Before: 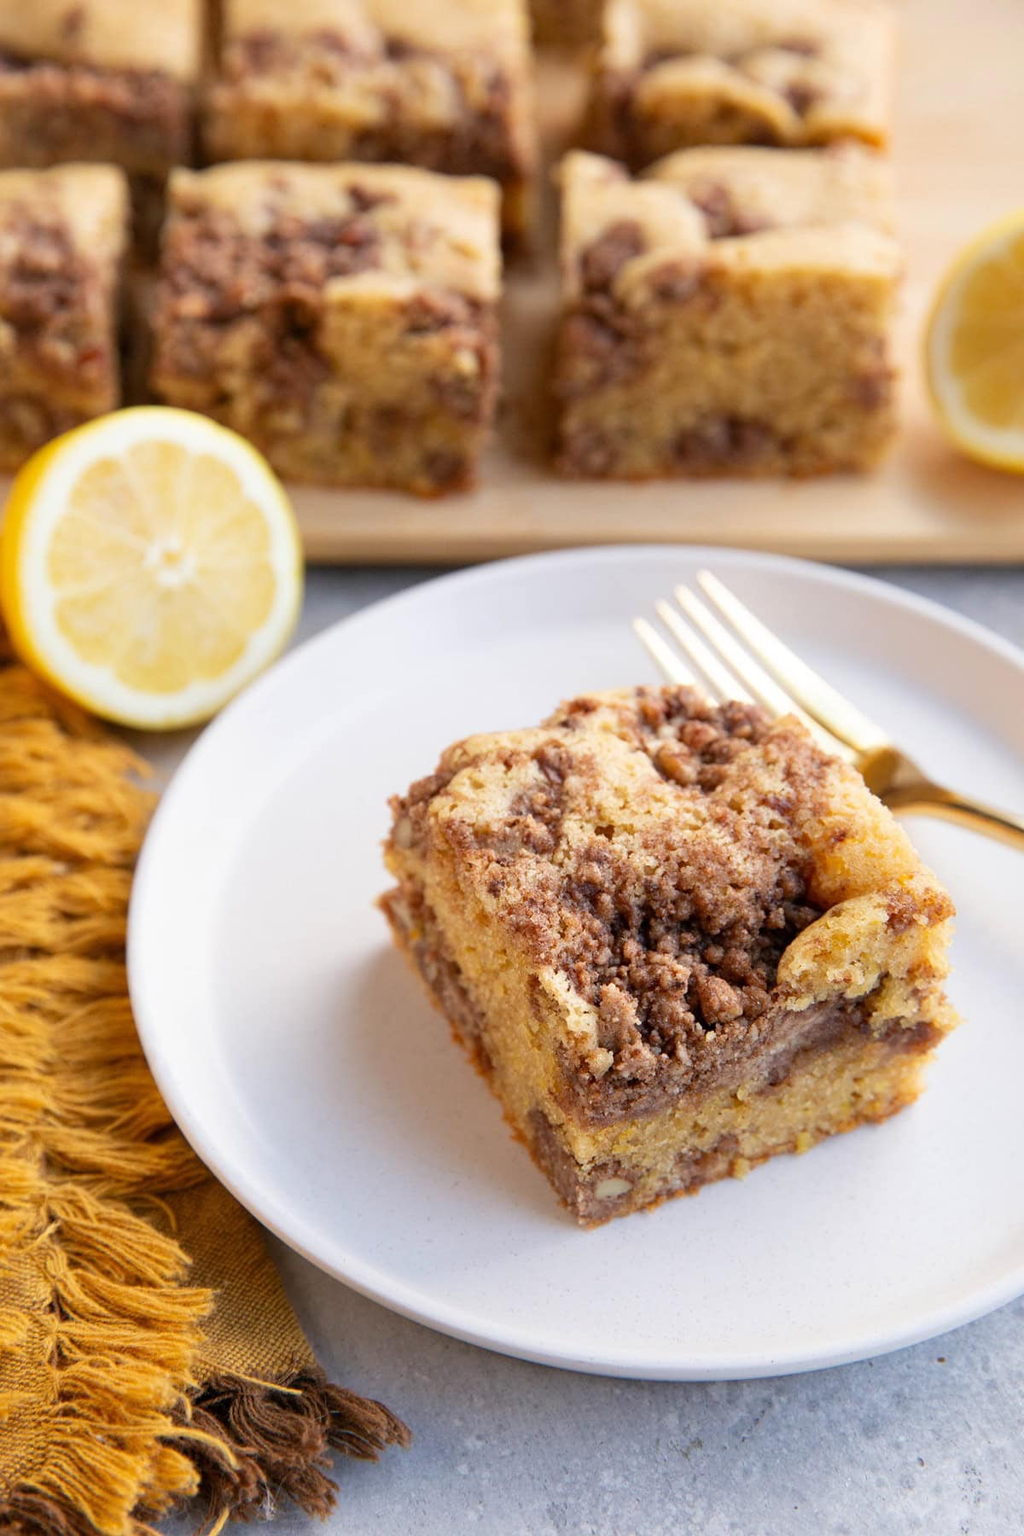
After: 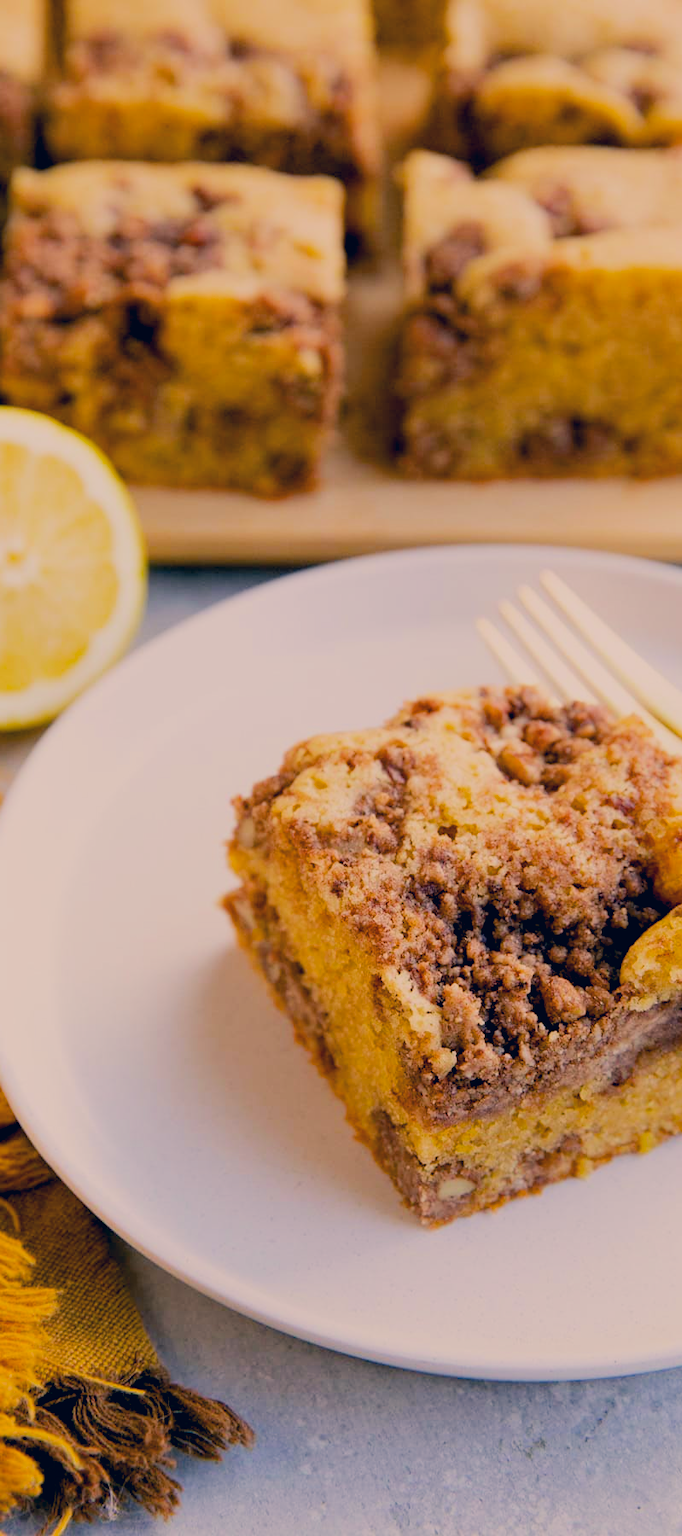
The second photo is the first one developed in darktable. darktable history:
color balance rgb: highlights gain › chroma 0.273%, highlights gain › hue 329.99°, global offset › luminance -0.875%, perceptual saturation grading › global saturation 30.929%, contrast -19.916%
crop: left 15.397%, right 17.902%
color correction: highlights a* 10.3, highlights b* 14.51, shadows a* -9.59, shadows b* -14.94
tone equalizer: -8 EV -0.408 EV, -7 EV -0.358 EV, -6 EV -0.351 EV, -5 EV -0.226 EV, -3 EV 0.207 EV, -2 EV 0.358 EV, -1 EV 0.393 EV, +0 EV 0.433 EV, edges refinement/feathering 500, mask exposure compensation -1.57 EV, preserve details no
filmic rgb: black relative exposure -7.65 EV, white relative exposure 4.56 EV, hardness 3.61
